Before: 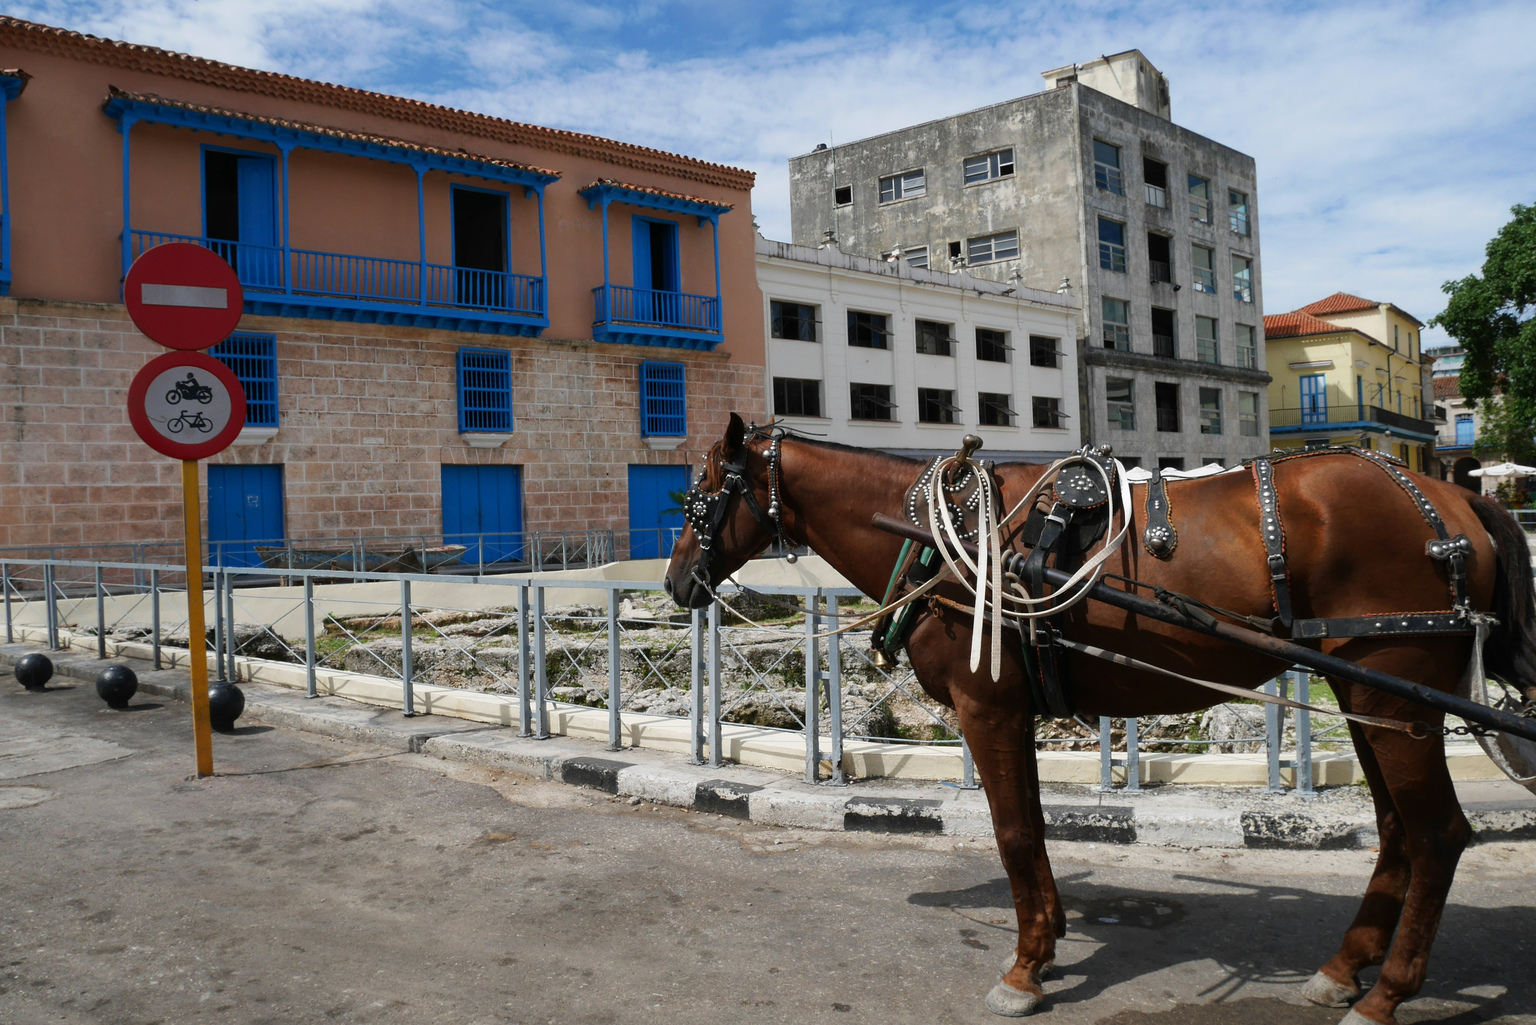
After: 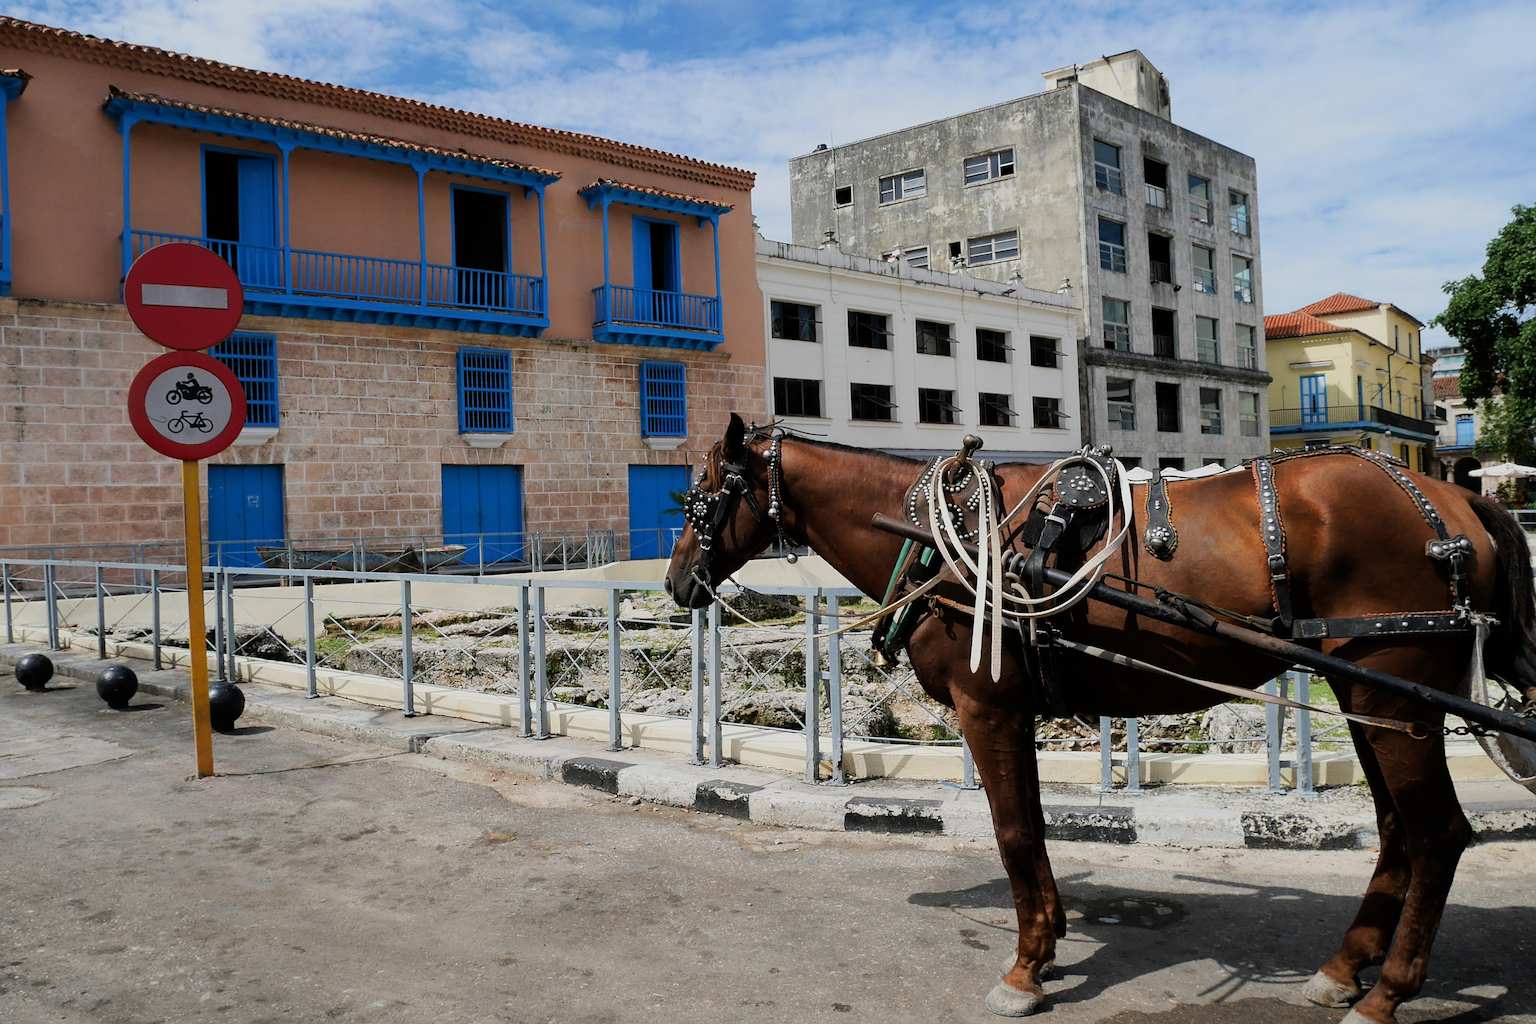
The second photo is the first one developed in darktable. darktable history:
exposure: exposure 0.368 EV, compensate highlight preservation false
filmic rgb: black relative exposure -7.65 EV, white relative exposure 4.56 EV, hardness 3.61, color science v6 (2022)
sharpen: on, module defaults
